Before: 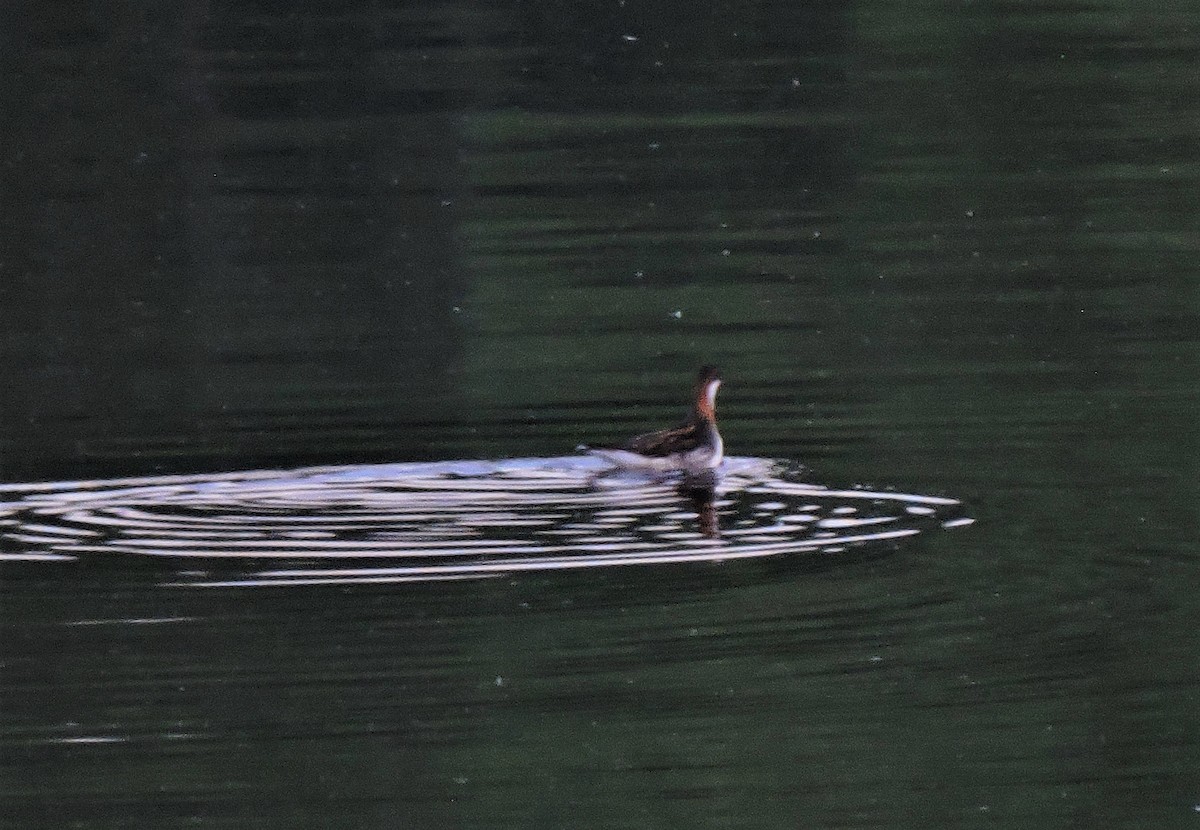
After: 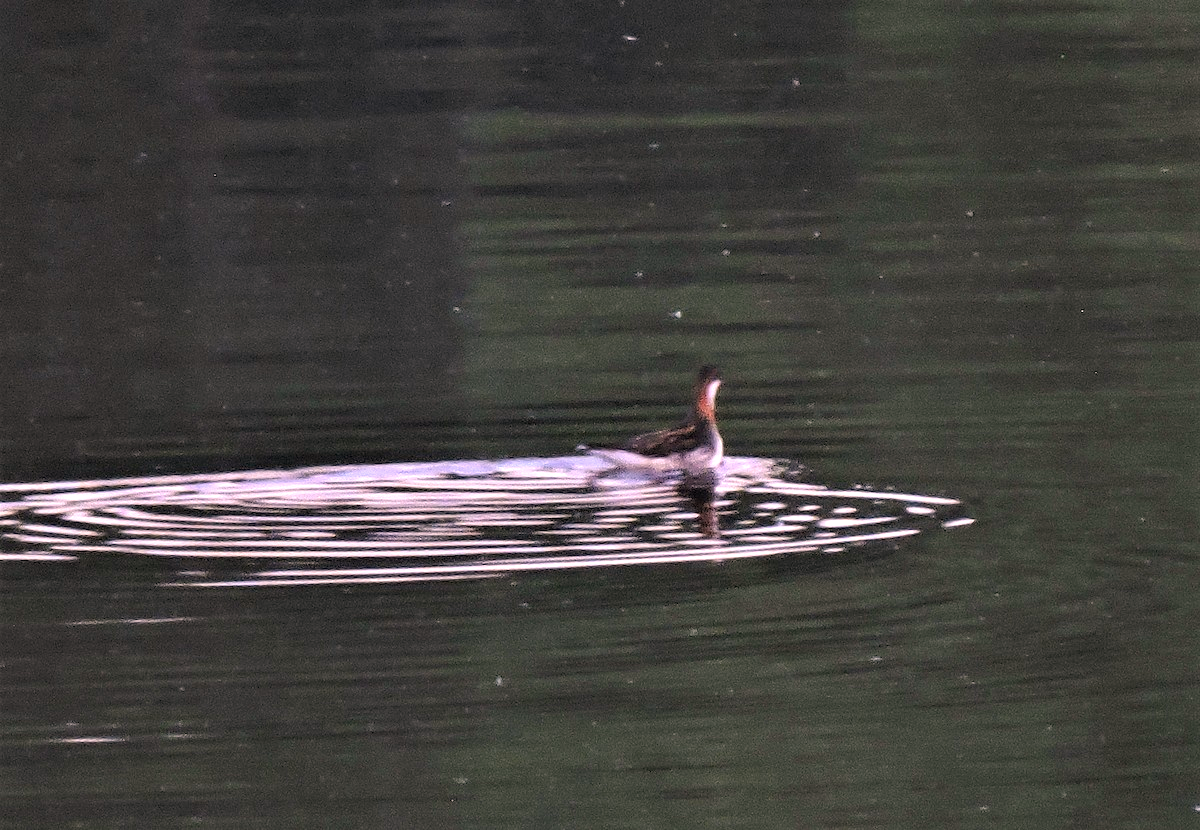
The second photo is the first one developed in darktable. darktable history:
exposure: exposure 0.77 EV, compensate highlight preservation false
color correction: highlights a* 12.23, highlights b* 5.41
